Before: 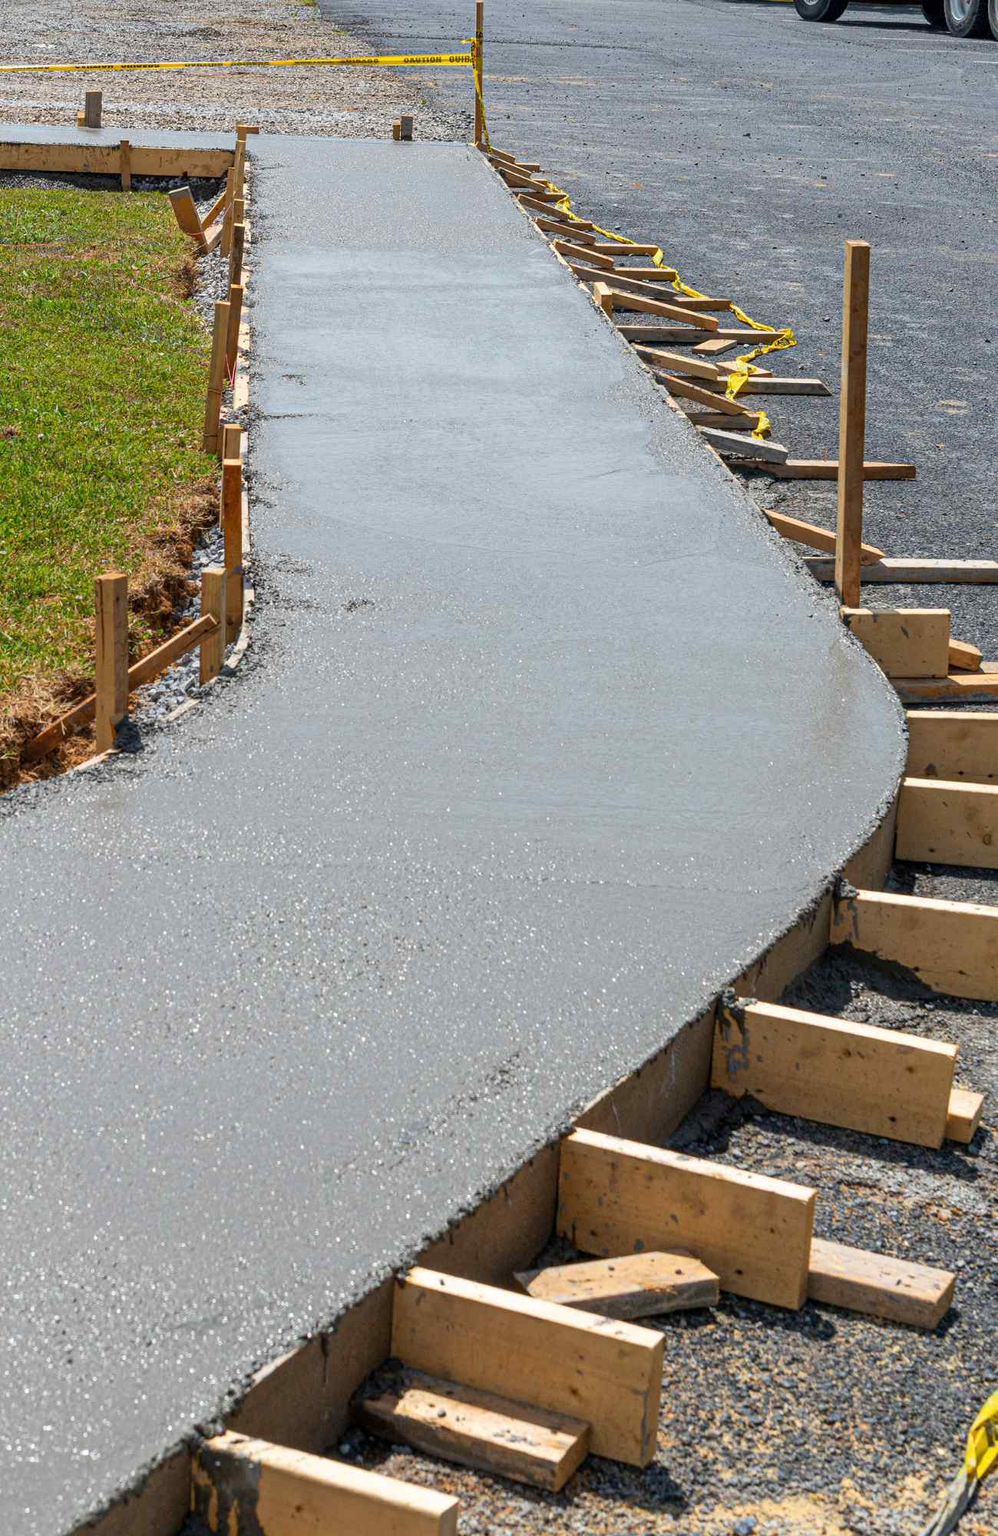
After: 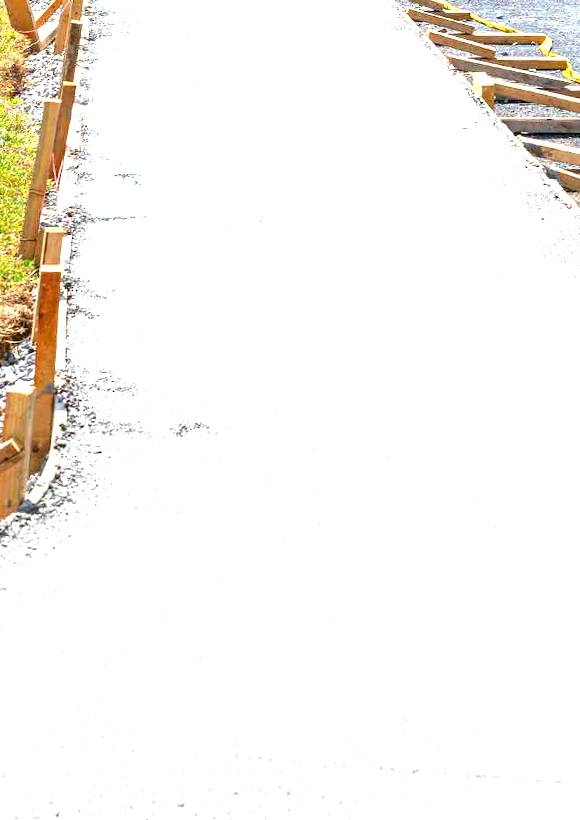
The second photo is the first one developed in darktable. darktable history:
exposure: black level correction 0.001, exposure 1.646 EV, compensate exposure bias true, compensate highlight preservation false
rotate and perspective: rotation 0.72°, lens shift (vertical) -0.352, lens shift (horizontal) -0.051, crop left 0.152, crop right 0.859, crop top 0.019, crop bottom 0.964
crop: left 15.306%, top 9.065%, right 30.789%, bottom 48.638%
